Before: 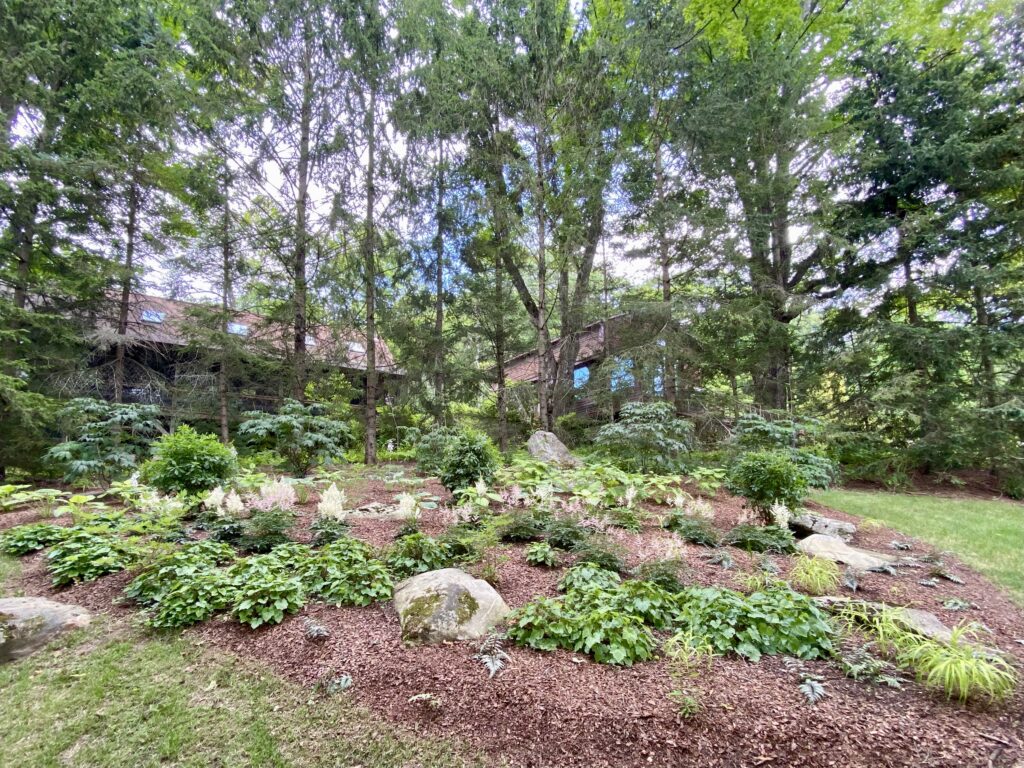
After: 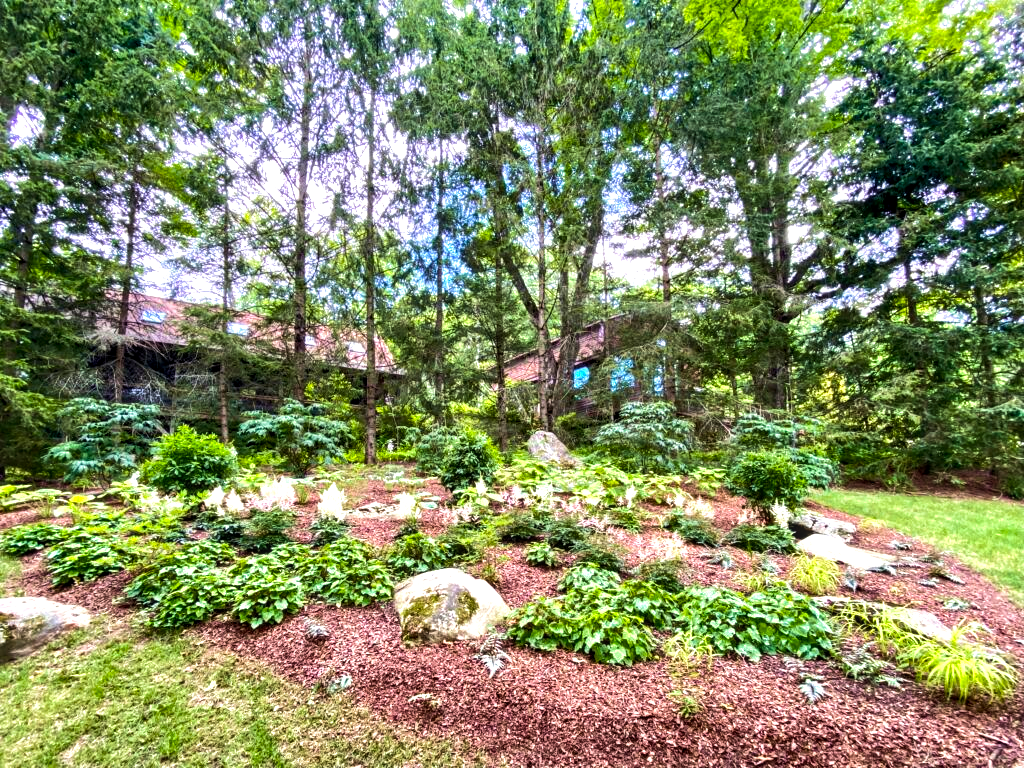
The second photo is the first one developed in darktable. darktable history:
local contrast: detail 130%
tone equalizer: -8 EV -0.75 EV, -7 EV -0.7 EV, -6 EV -0.6 EV, -5 EV -0.4 EV, -3 EV 0.4 EV, -2 EV 0.6 EV, -1 EV 0.7 EV, +0 EV 0.75 EV, edges refinement/feathering 500, mask exposure compensation -1.57 EV, preserve details no
color balance rgb: perceptual saturation grading › global saturation 25%, global vibrance 20%
velvia: on, module defaults
